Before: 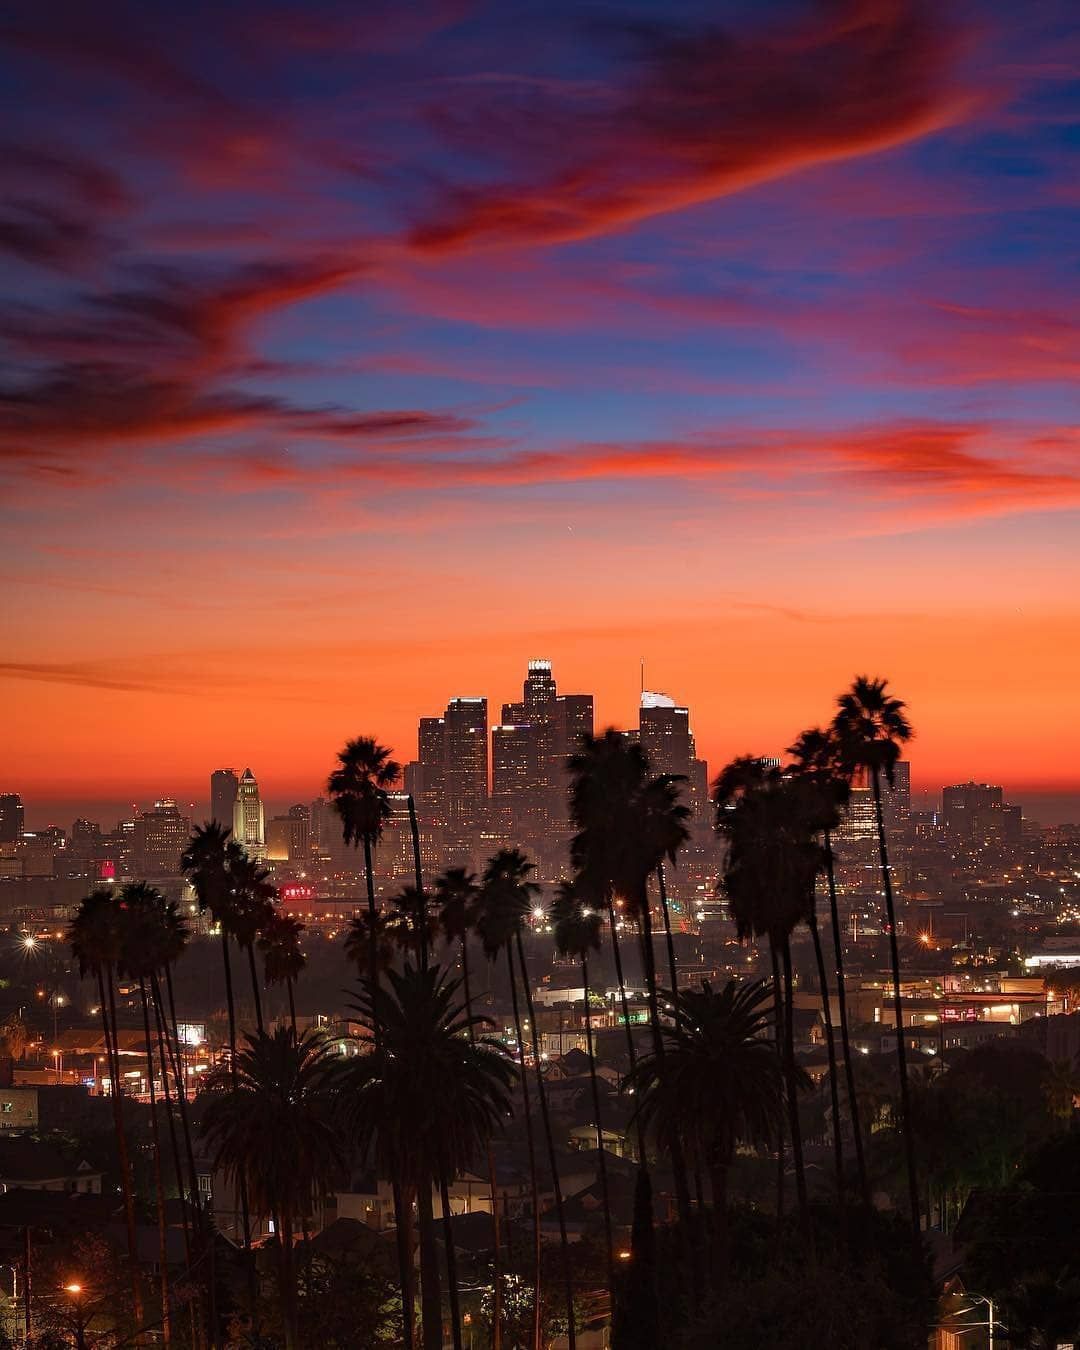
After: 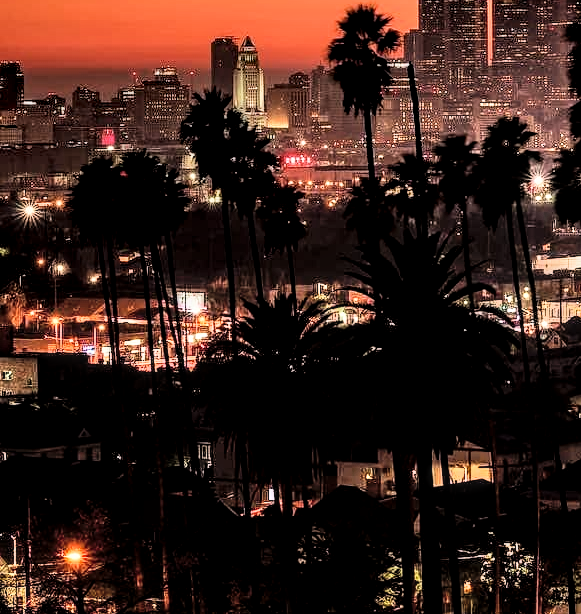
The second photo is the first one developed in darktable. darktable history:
filmic rgb: black relative exposure -7.49 EV, white relative exposure 4.99 EV, threshold 3.02 EV, hardness 3.34, contrast 1.3, enable highlight reconstruction true
exposure: exposure 0.2 EV, compensate highlight preservation false
shadows and highlights: low approximation 0.01, soften with gaussian
contrast brightness saturation: saturation -0.046
crop and rotate: top 54.236%, right 46.159%, bottom 0.221%
local contrast: detail 153%
